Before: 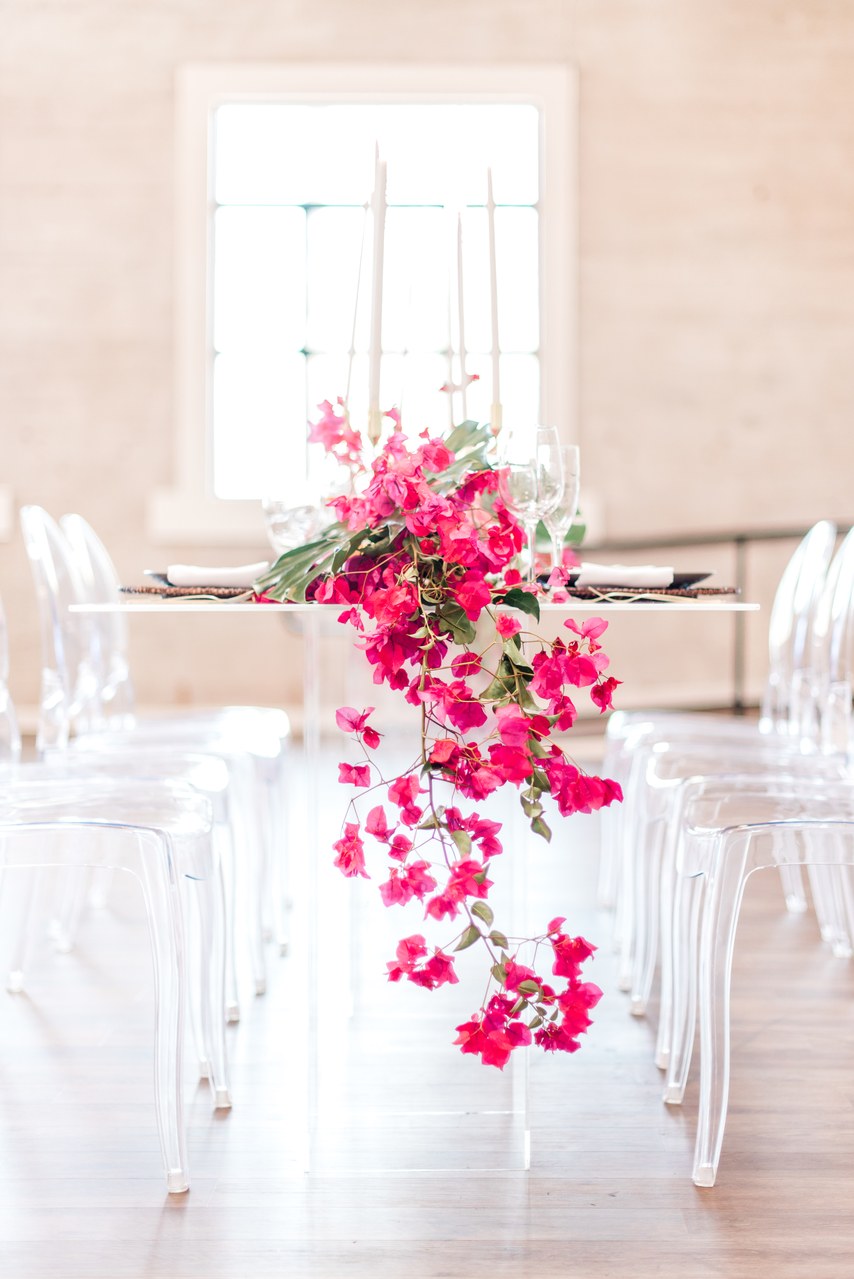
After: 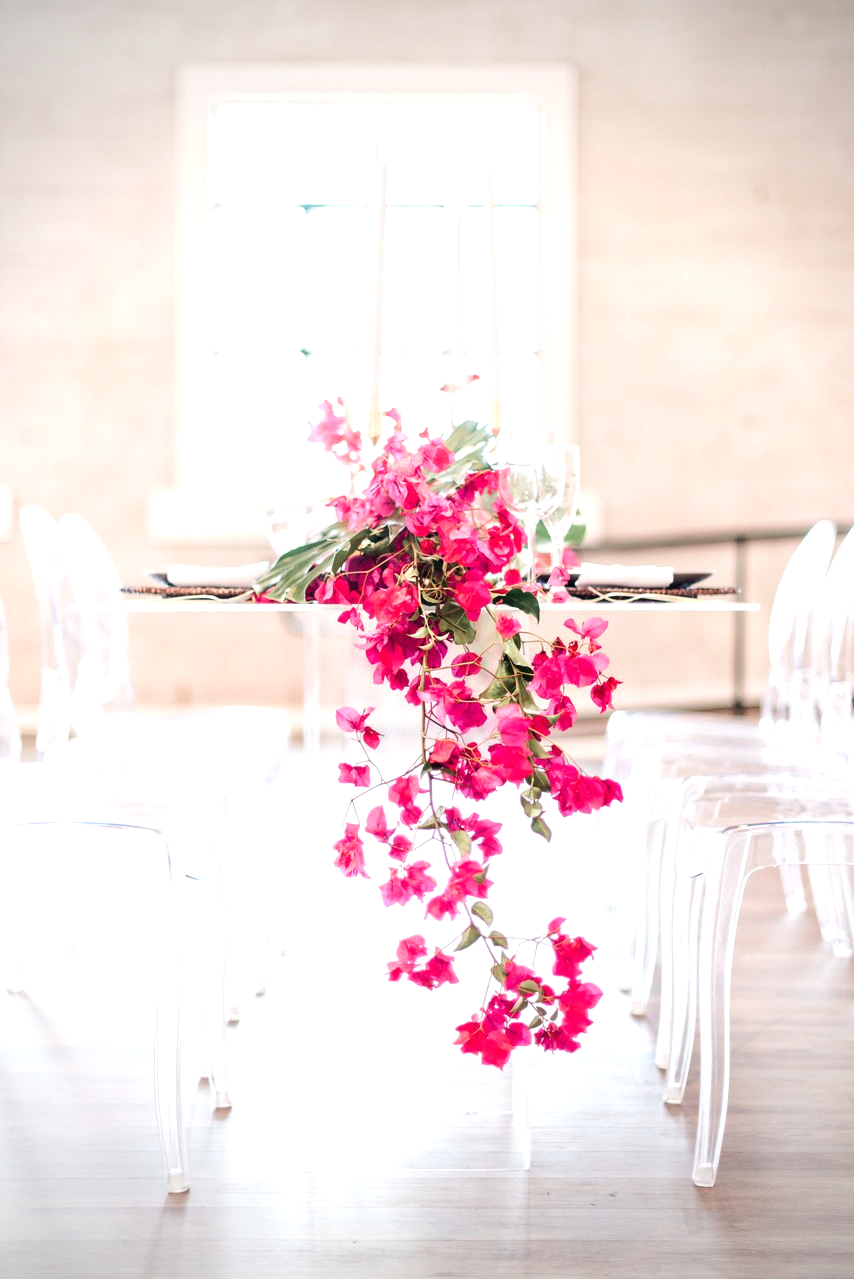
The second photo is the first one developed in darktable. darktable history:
vignetting: fall-off start 71.91%, unbound false
tone equalizer: -8 EV -0.439 EV, -7 EV -0.391 EV, -6 EV -0.36 EV, -5 EV -0.21 EV, -3 EV 0.219 EV, -2 EV 0.315 EV, -1 EV 0.387 EV, +0 EV 0.434 EV, edges refinement/feathering 500, mask exposure compensation -1.57 EV, preserve details no
